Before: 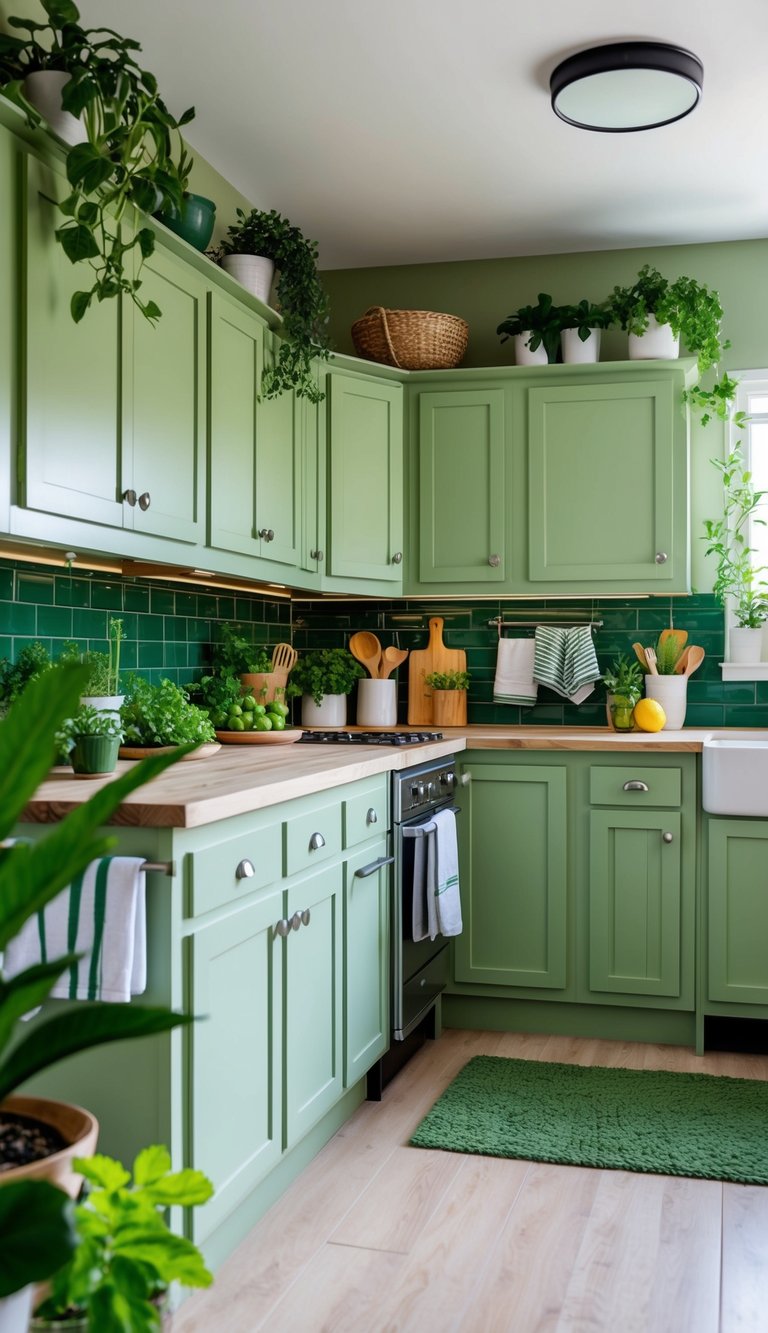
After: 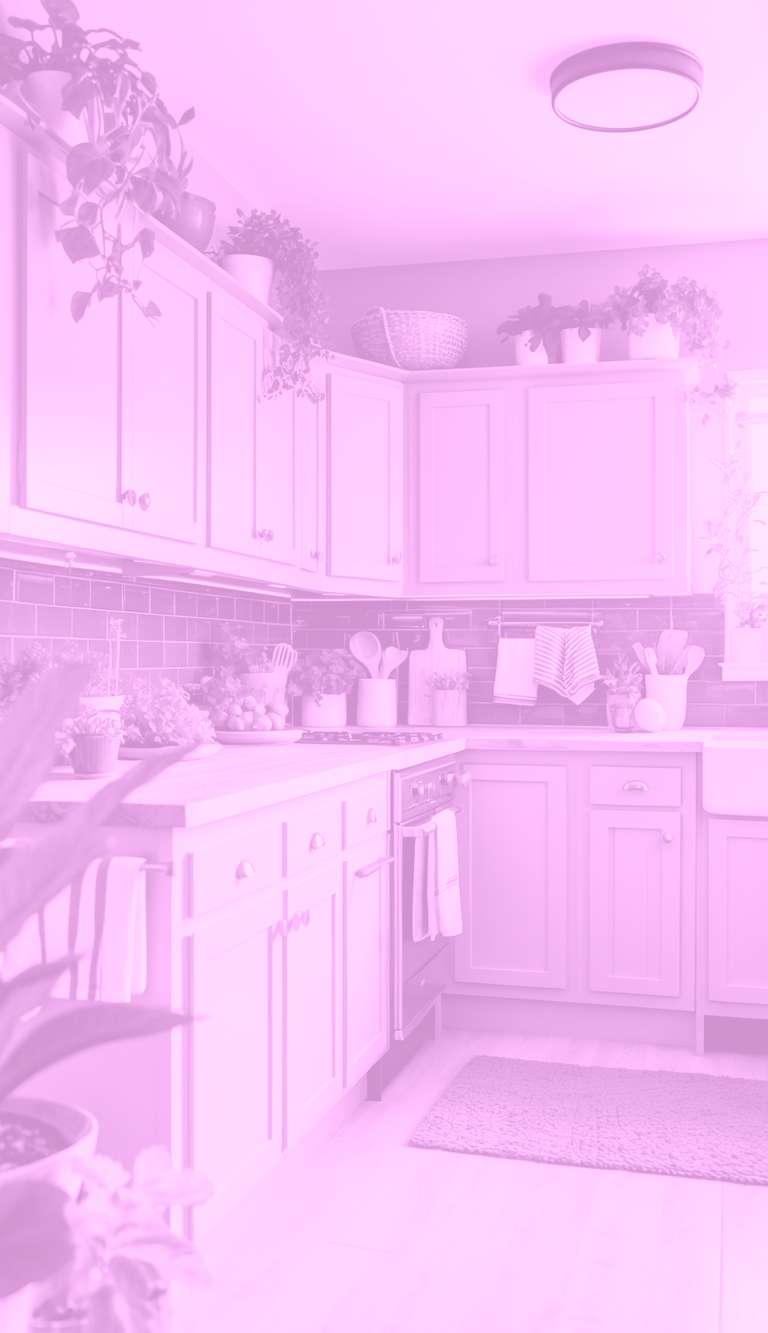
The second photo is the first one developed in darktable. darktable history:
color balance: mode lift, gamma, gain (sRGB)
colorize: hue 331.2°, saturation 75%, source mix 30.28%, lightness 70.52%, version 1
